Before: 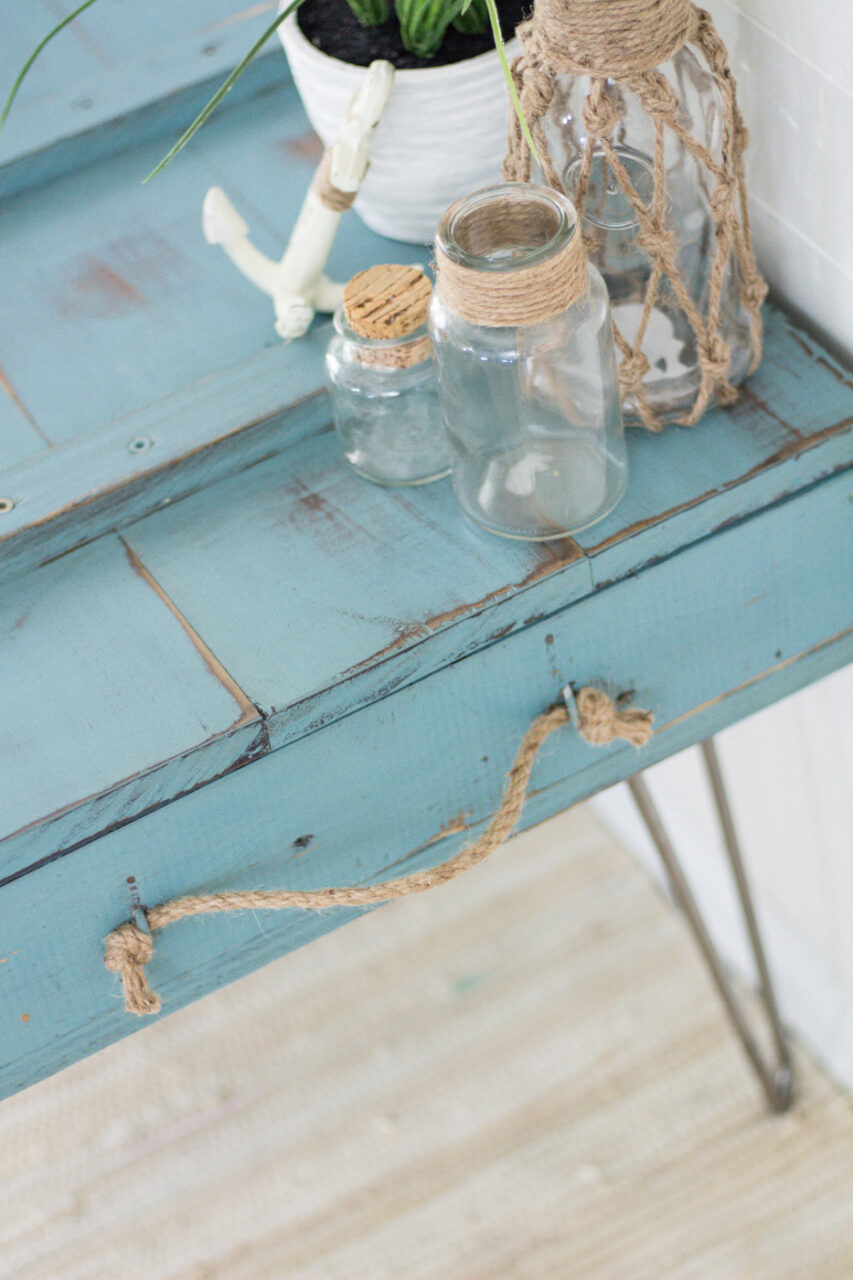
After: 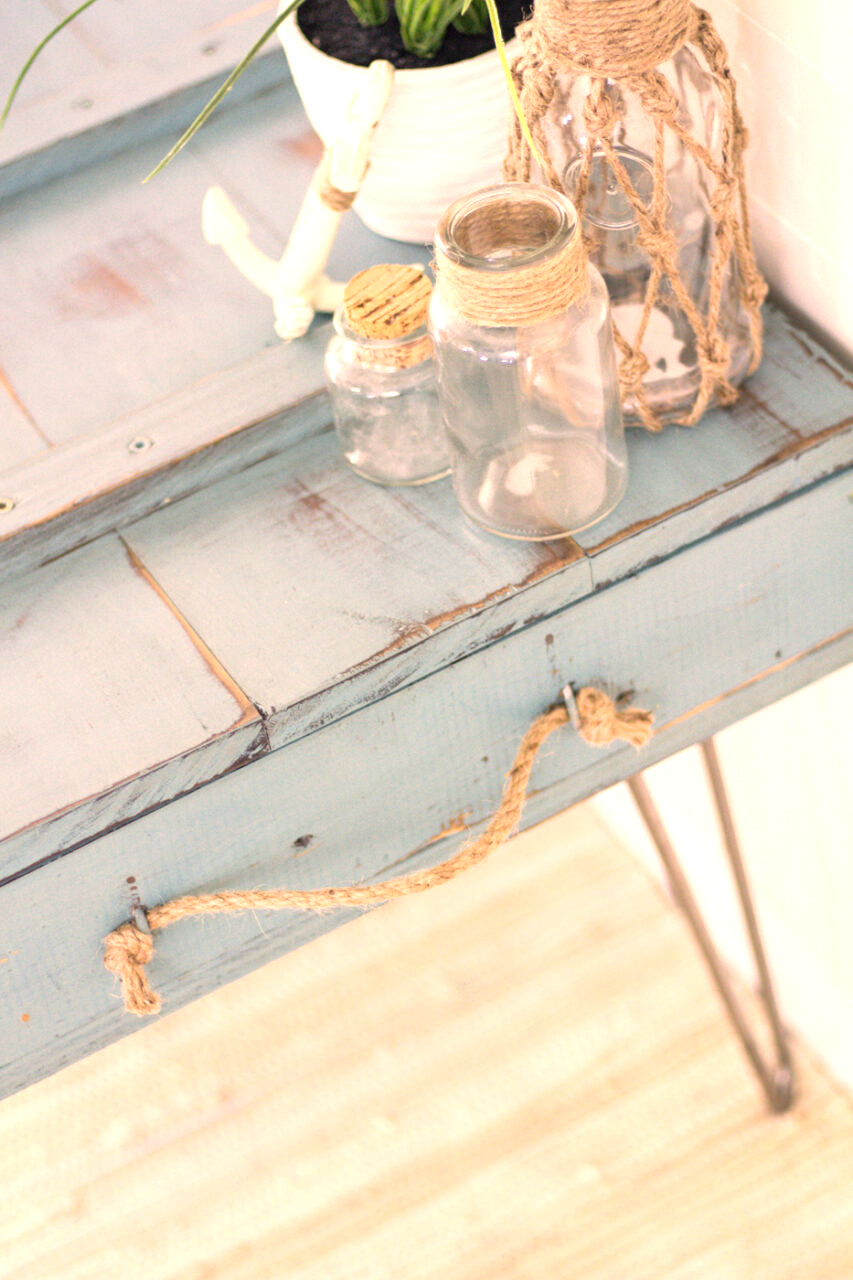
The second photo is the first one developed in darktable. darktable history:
exposure: exposure 0.744 EV, compensate highlight preservation false
color correction: highlights a* 17.57, highlights b* 18.93
